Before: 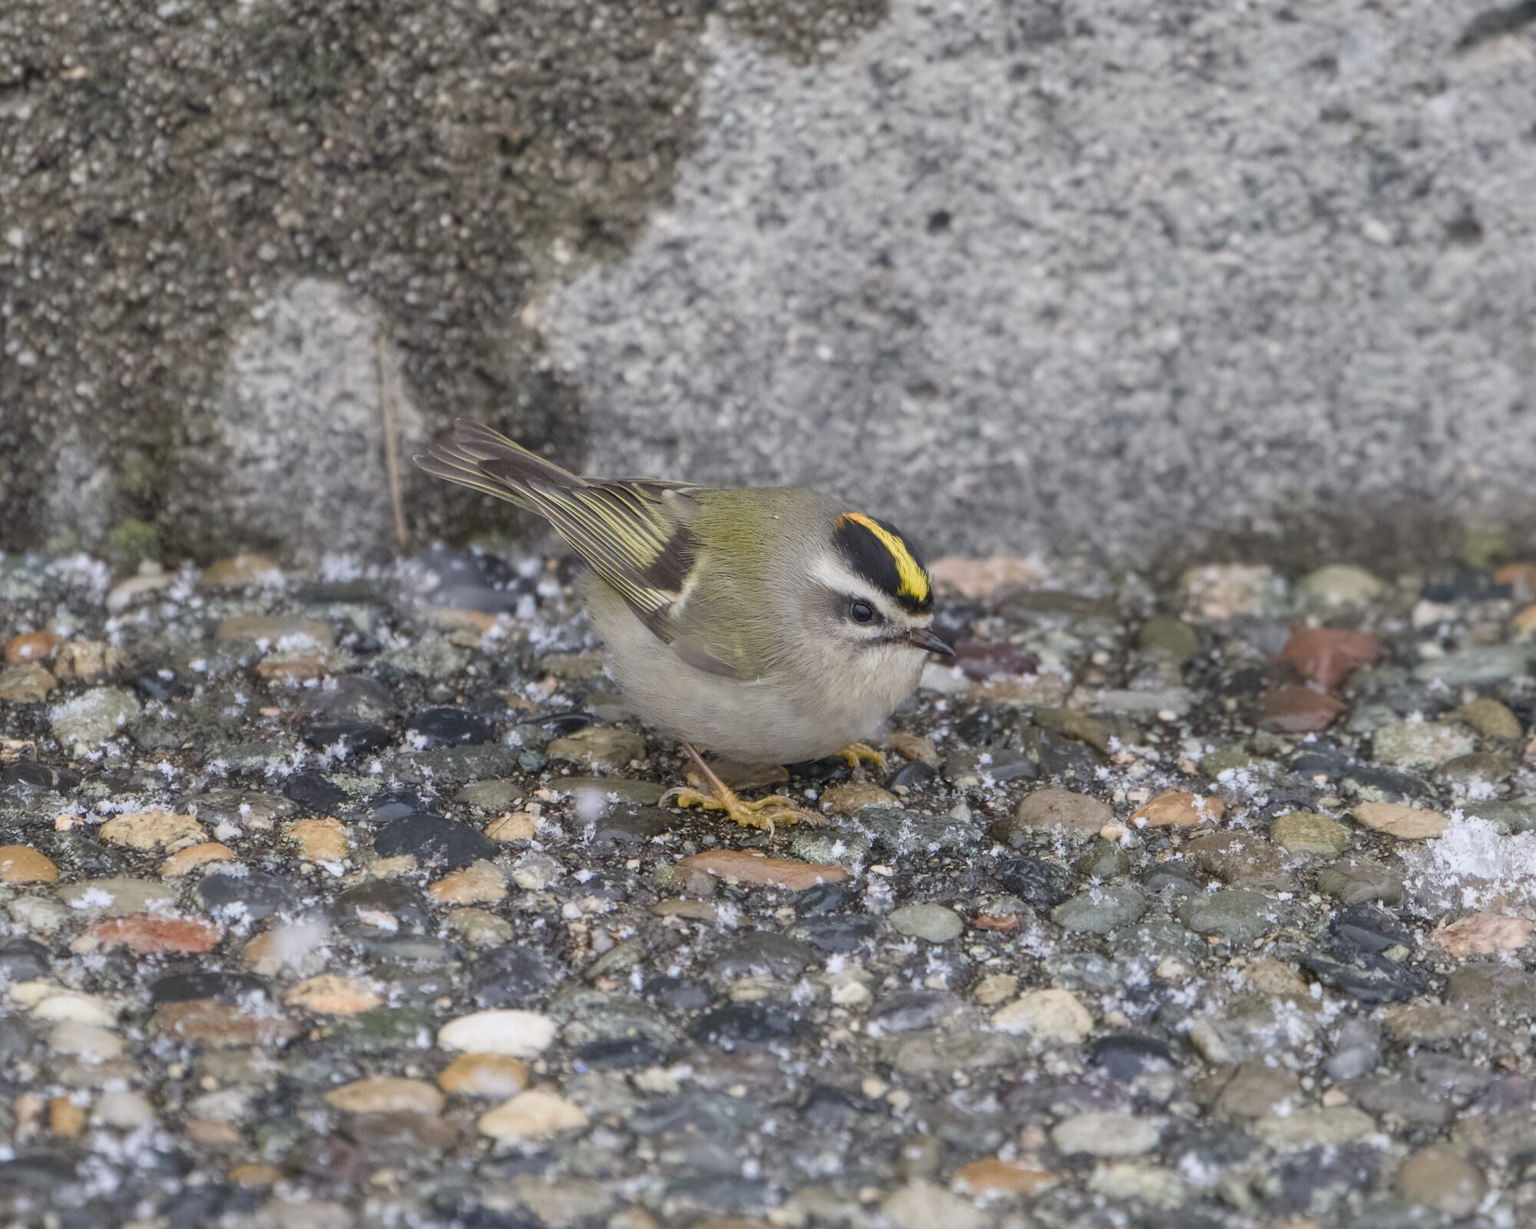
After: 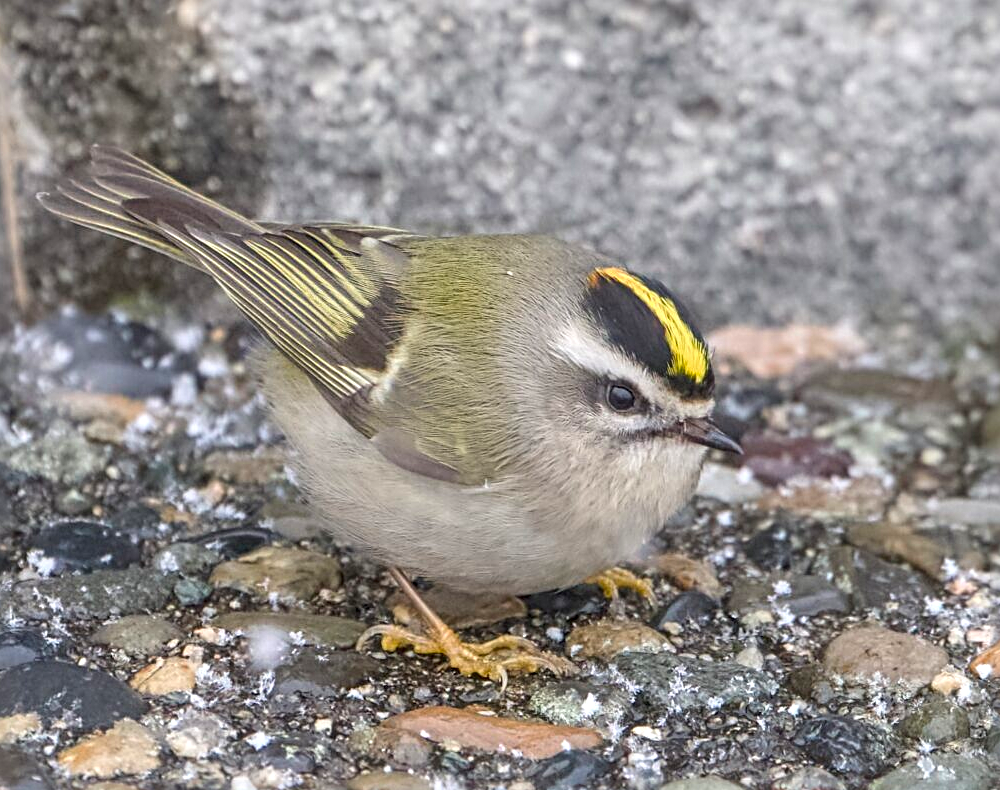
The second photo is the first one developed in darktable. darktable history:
crop: left 25.083%, top 25.034%, right 24.916%, bottom 25.572%
sharpen: radius 3.96
local contrast: detail 110%
exposure: exposure 0.489 EV, compensate highlight preservation false
